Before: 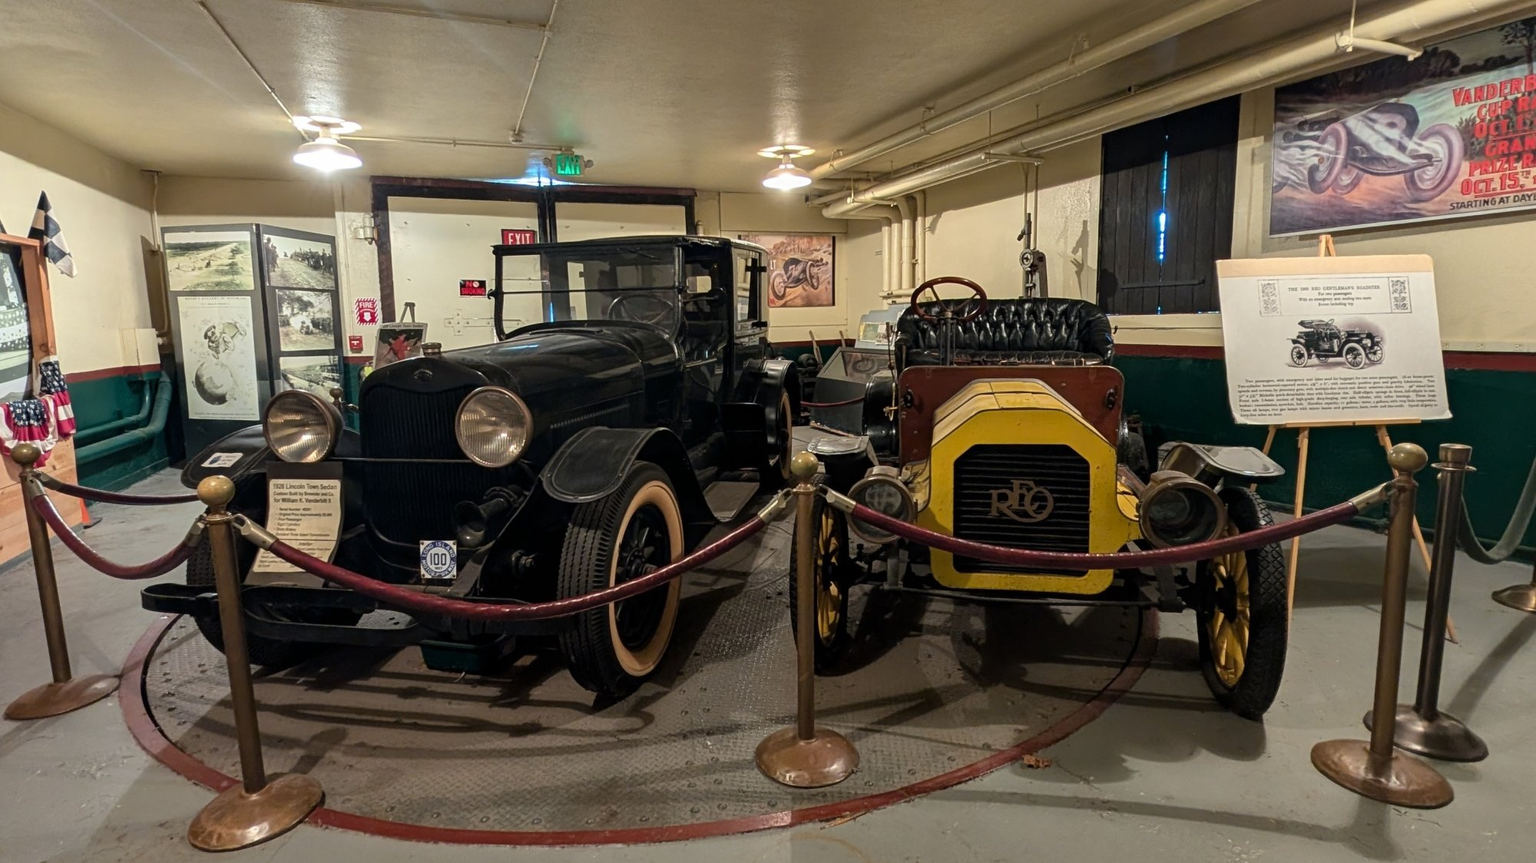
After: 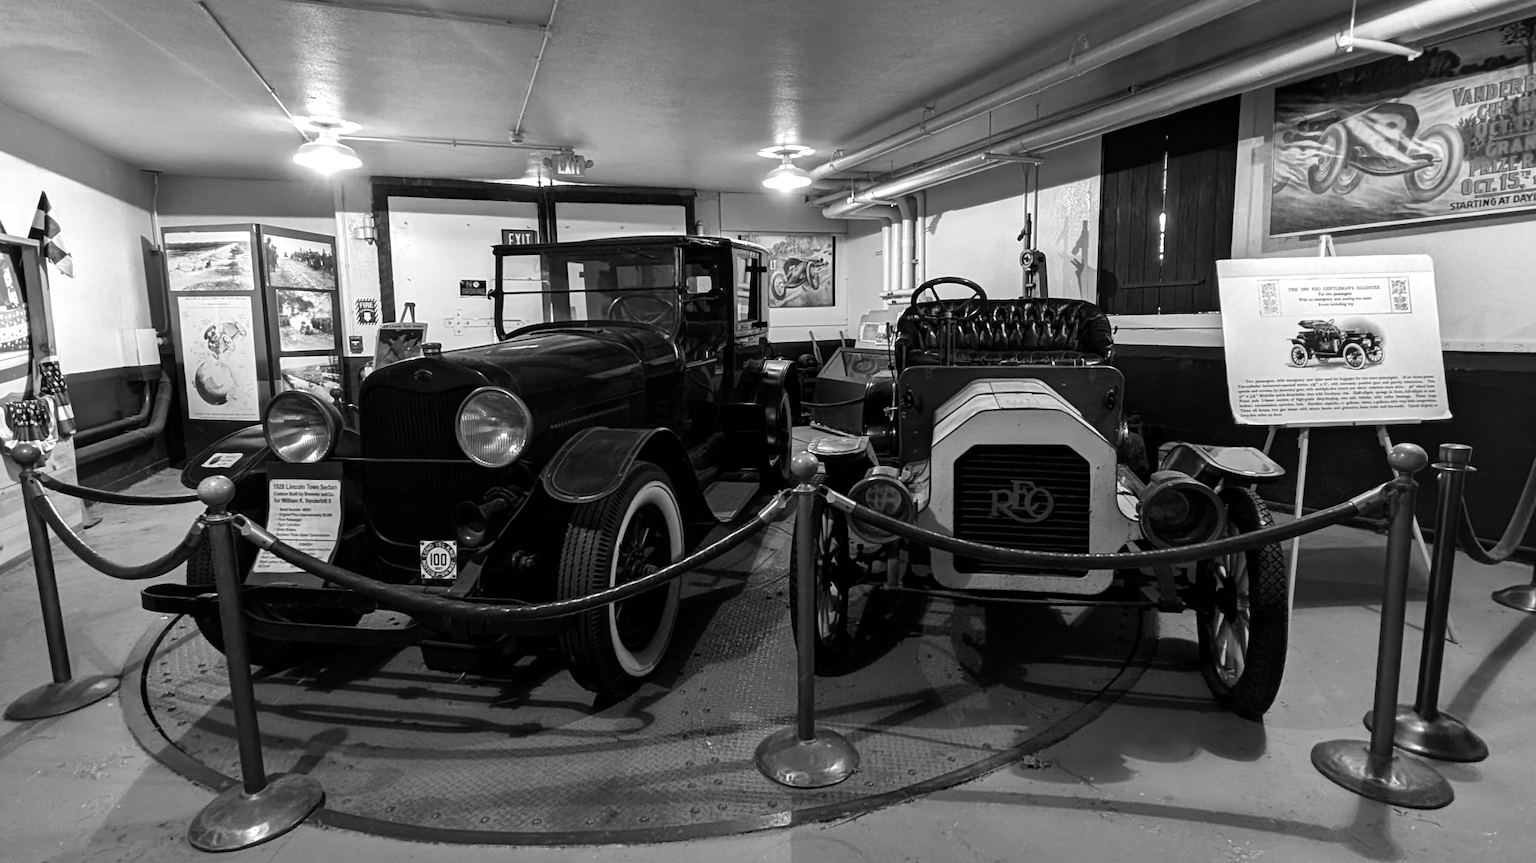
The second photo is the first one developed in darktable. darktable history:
tone equalizer: on, module defaults
monochrome: a 32, b 64, size 2.3
color balance rgb: shadows lift › luminance -20%, power › hue 72.24°, highlights gain › luminance 15%, global offset › hue 171.6°, perceptual saturation grading › highlights -15%, perceptual saturation grading › shadows 25%, global vibrance 30%, contrast 10%
